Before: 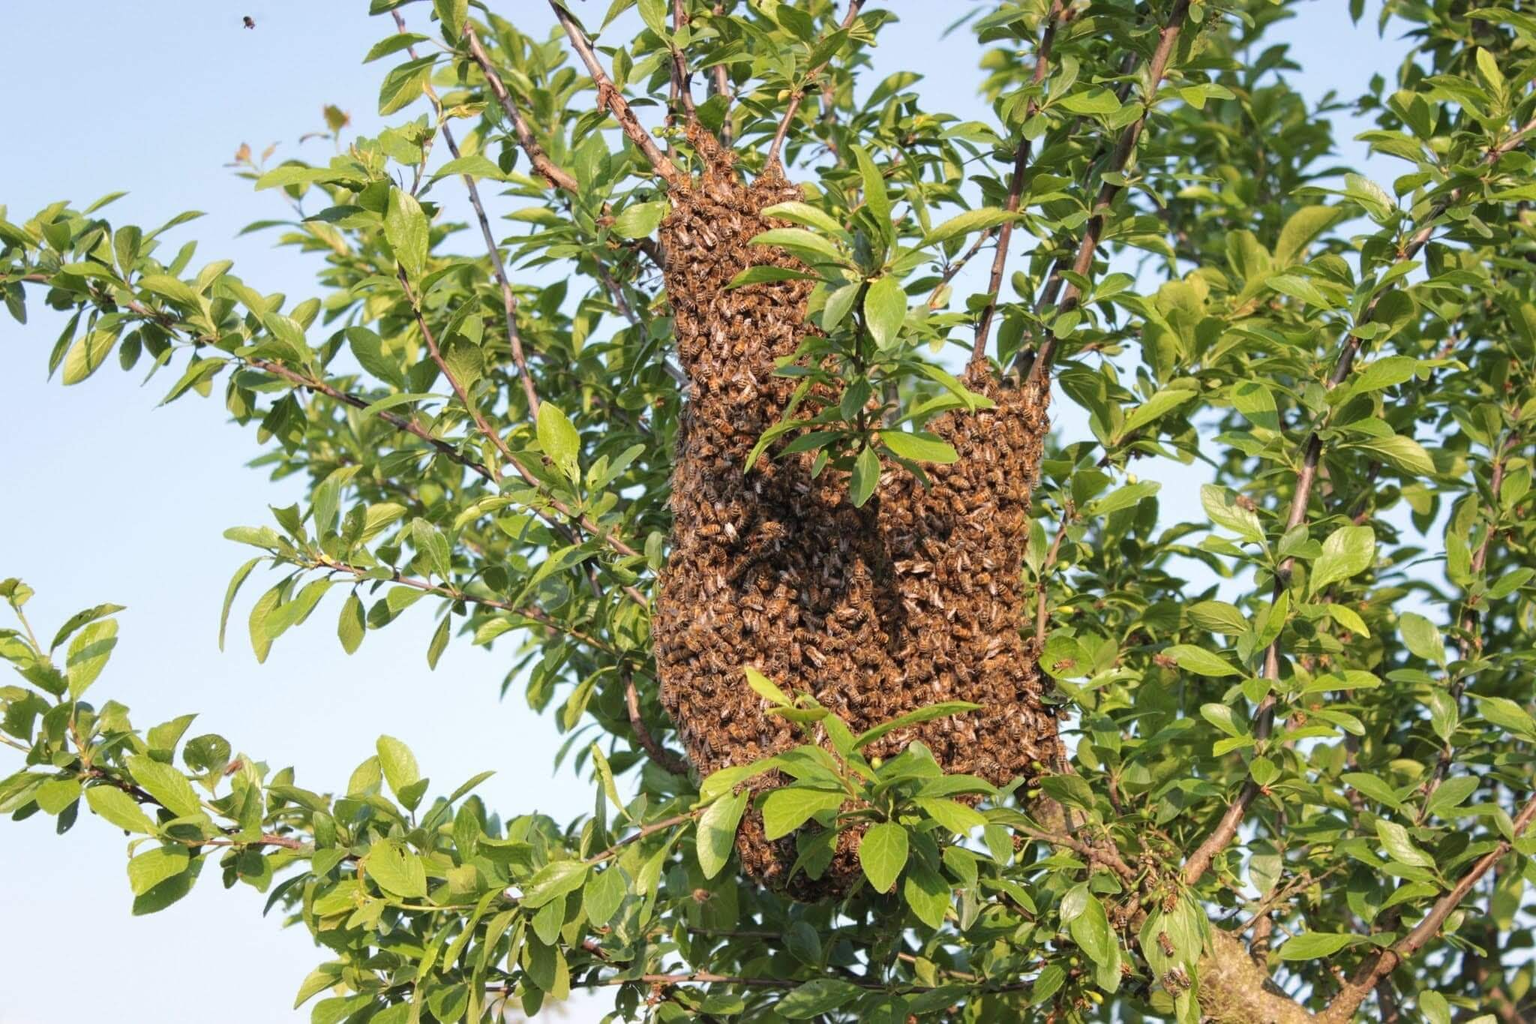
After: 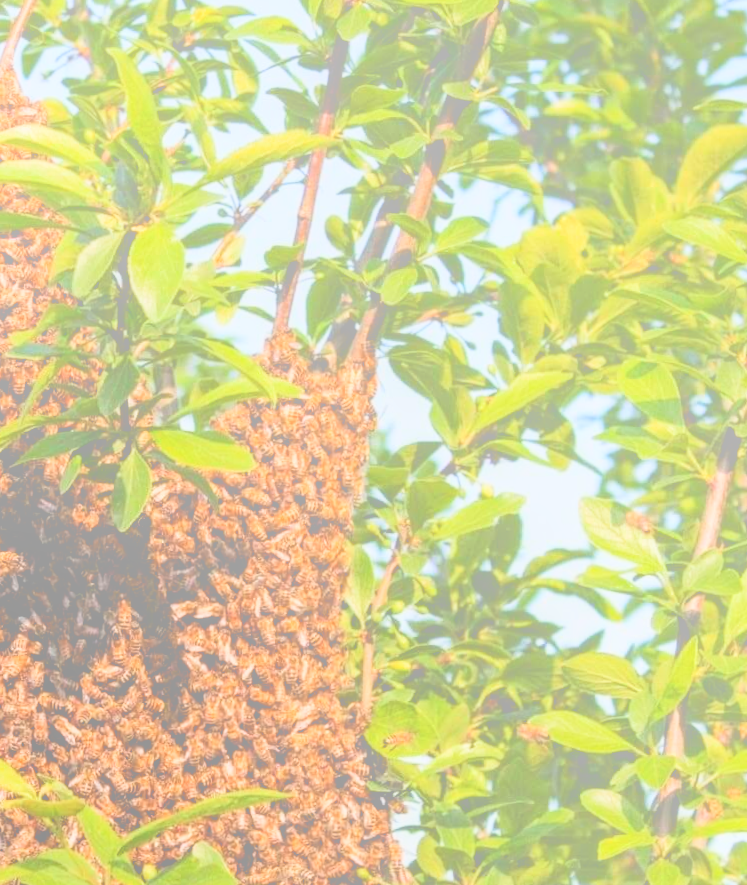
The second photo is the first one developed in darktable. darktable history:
bloom: size 70%, threshold 25%, strength 70%
local contrast: on, module defaults
contrast brightness saturation: contrast 0.2, brightness -0.11, saturation 0.1
crop and rotate: left 49.936%, top 10.094%, right 13.136%, bottom 24.256%
filmic rgb: black relative exposure -5 EV, hardness 2.88, contrast 1.2, highlights saturation mix -30%
haze removal: compatibility mode true, adaptive false
rotate and perspective: rotation -0.45°, automatic cropping original format, crop left 0.008, crop right 0.992, crop top 0.012, crop bottom 0.988
